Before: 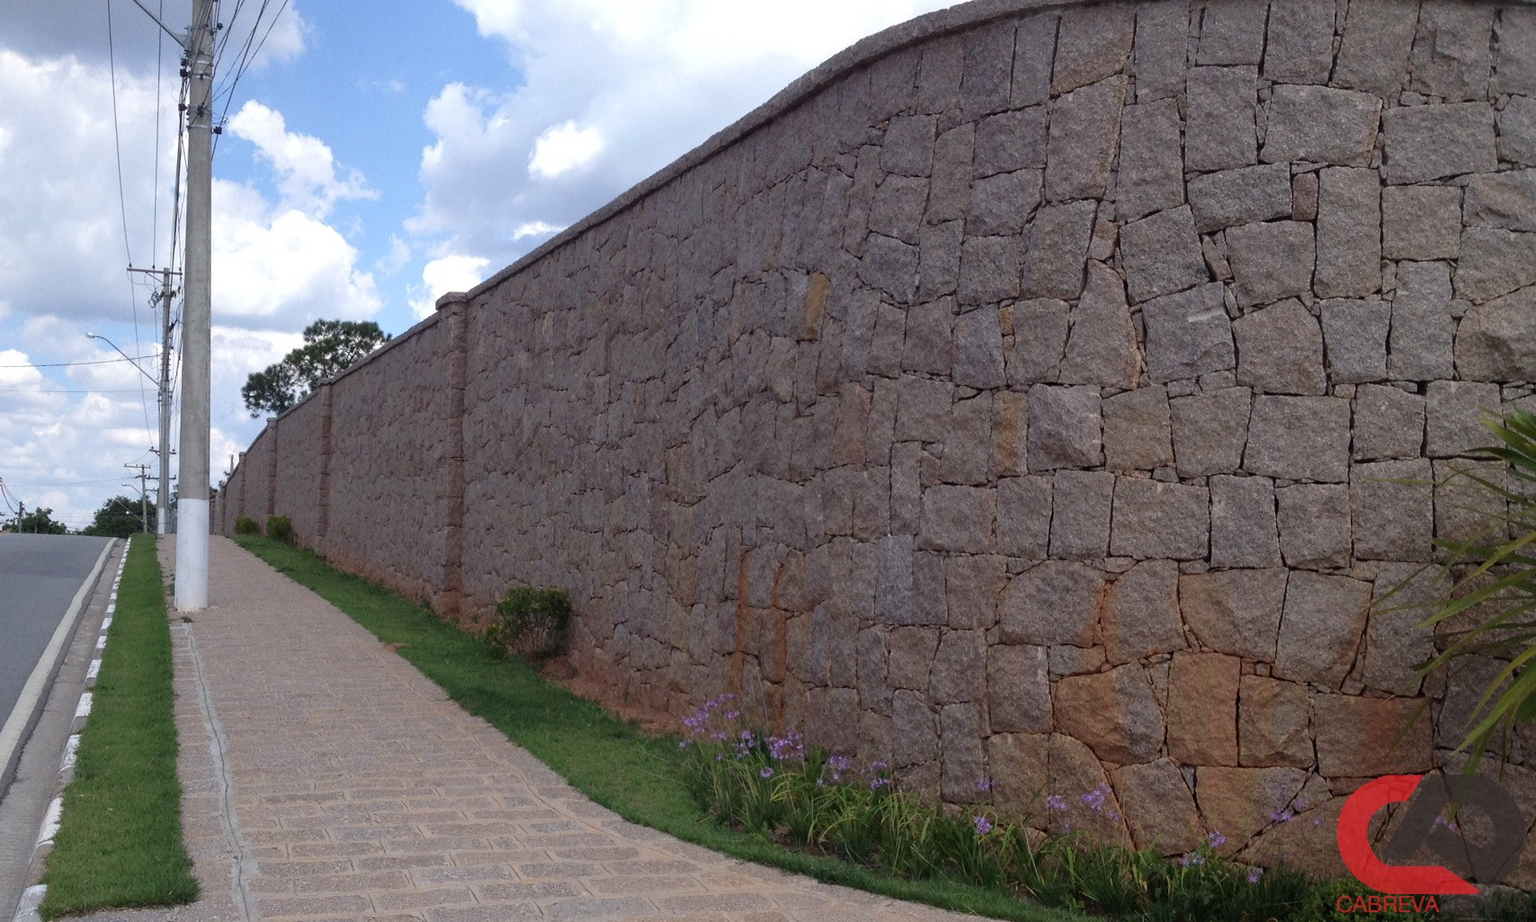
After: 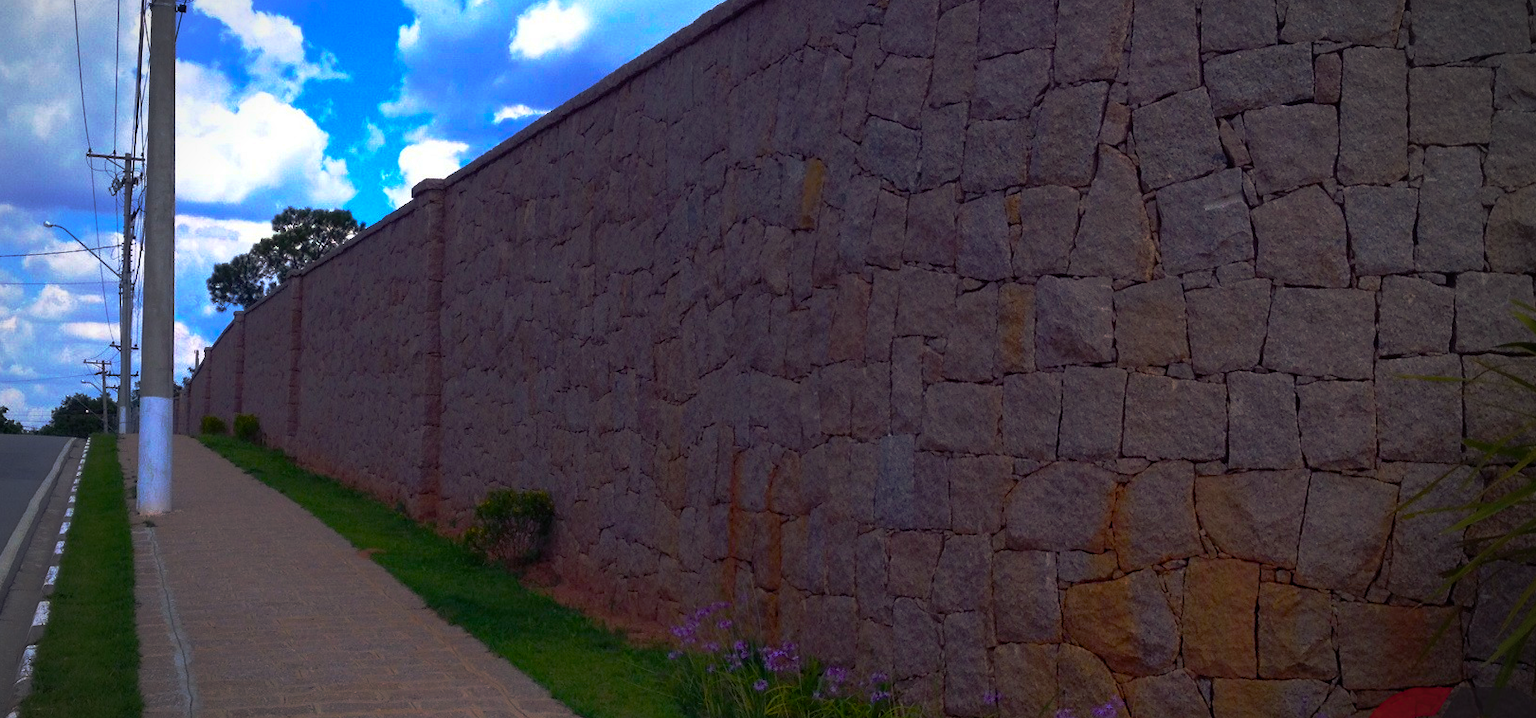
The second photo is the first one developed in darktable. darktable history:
crop and rotate: left 2.988%, top 13.346%, right 2.091%, bottom 12.657%
color balance rgb: shadows lift › luminance -21.447%, shadows lift › chroma 6.67%, shadows lift › hue 271.98°, perceptual saturation grading › global saturation 99.698%, global vibrance 25.491%
base curve: curves: ch0 [(0, 0) (0.564, 0.291) (0.802, 0.731) (1, 1)], preserve colors none
vignetting: fall-off start 79.53%, width/height ratio 1.327, unbound false
